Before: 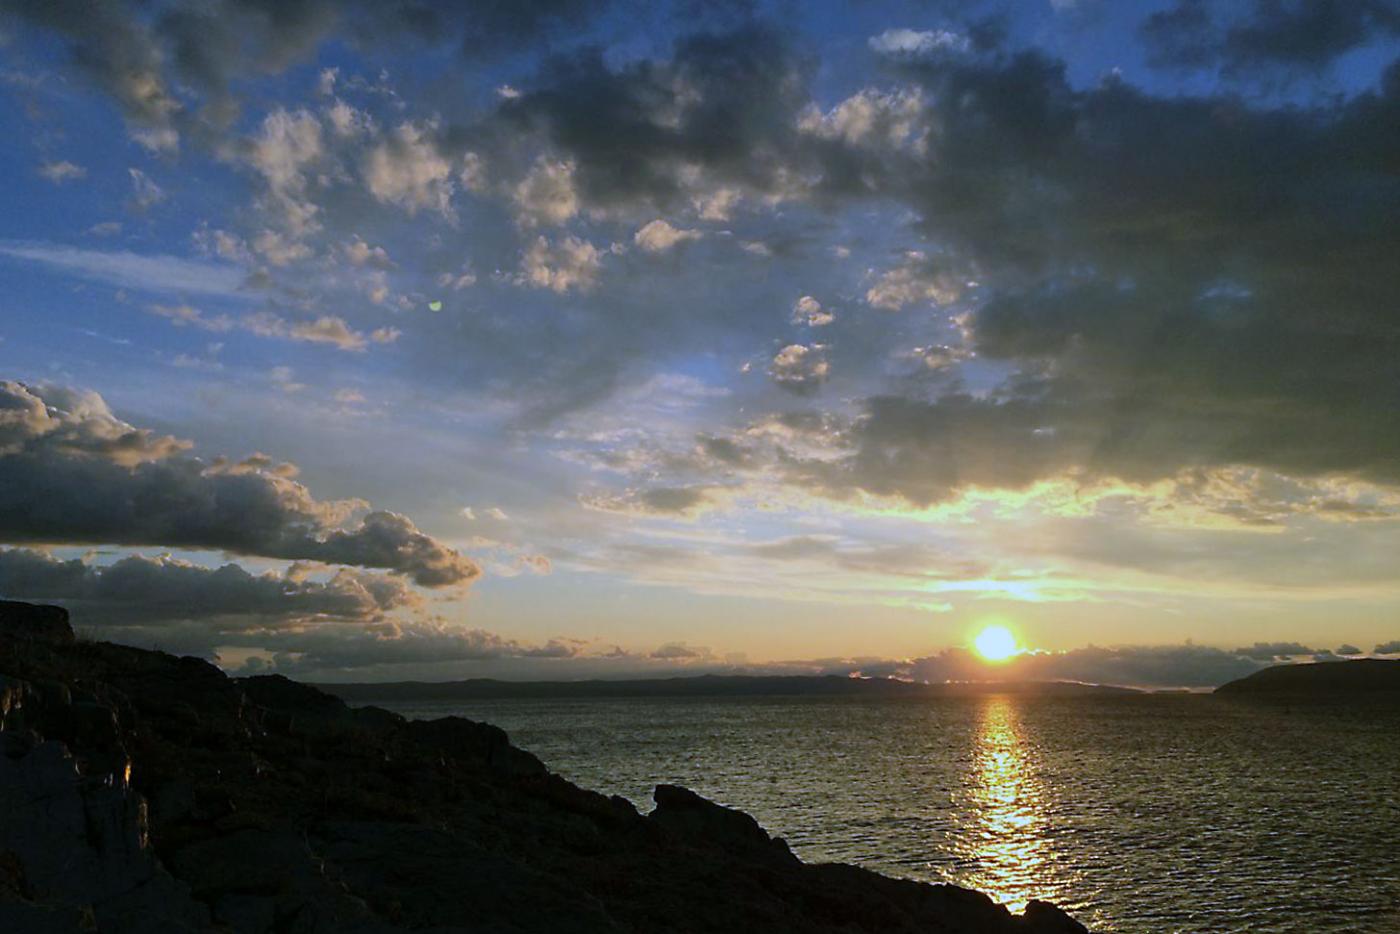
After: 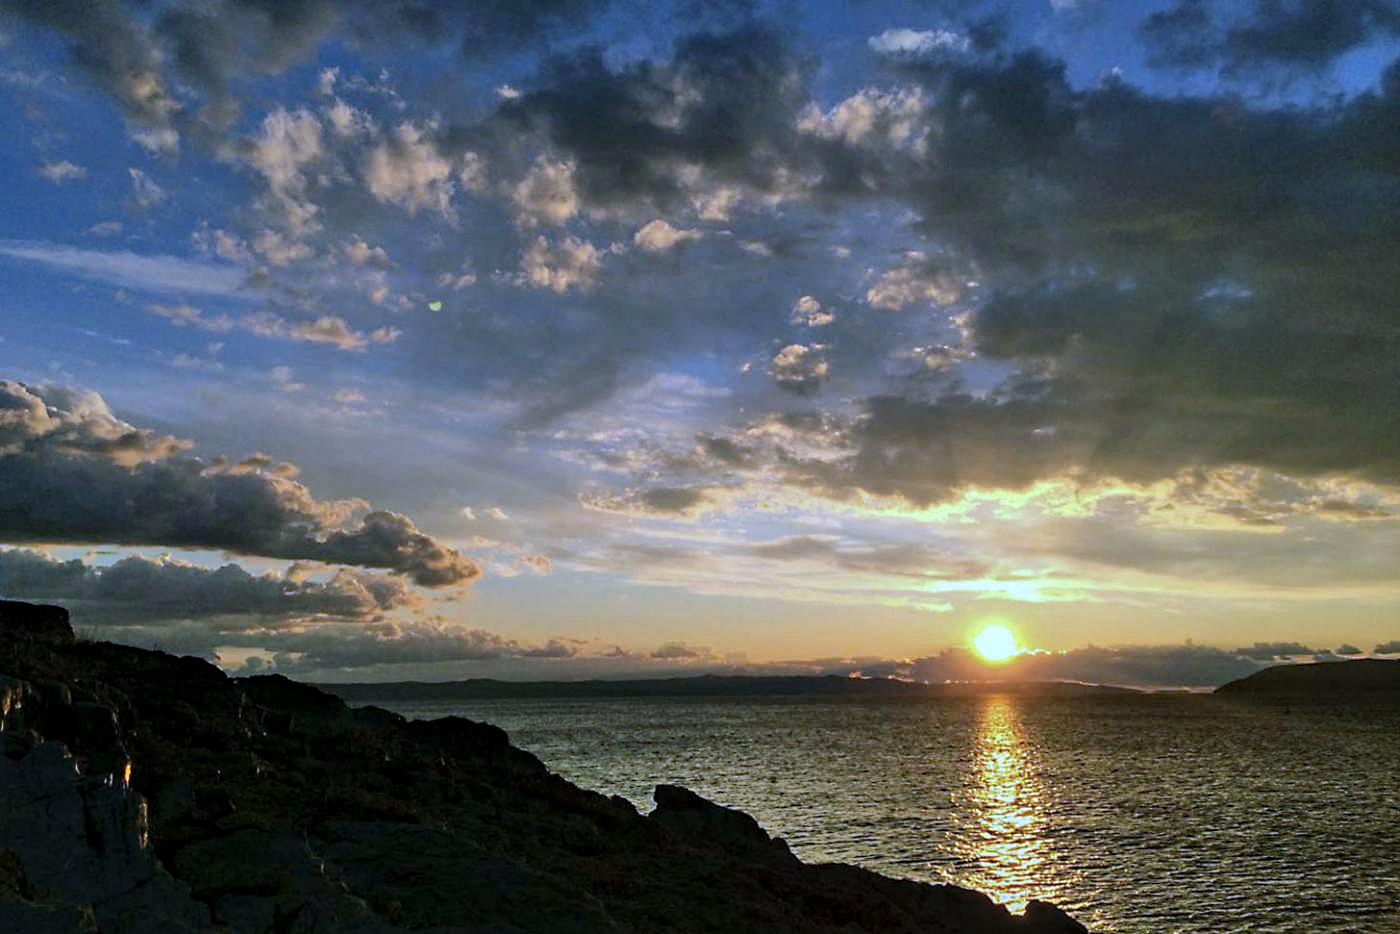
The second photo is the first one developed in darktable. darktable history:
haze removal: compatibility mode true, adaptive false
local contrast: detail 130%
shadows and highlights: soften with gaussian
